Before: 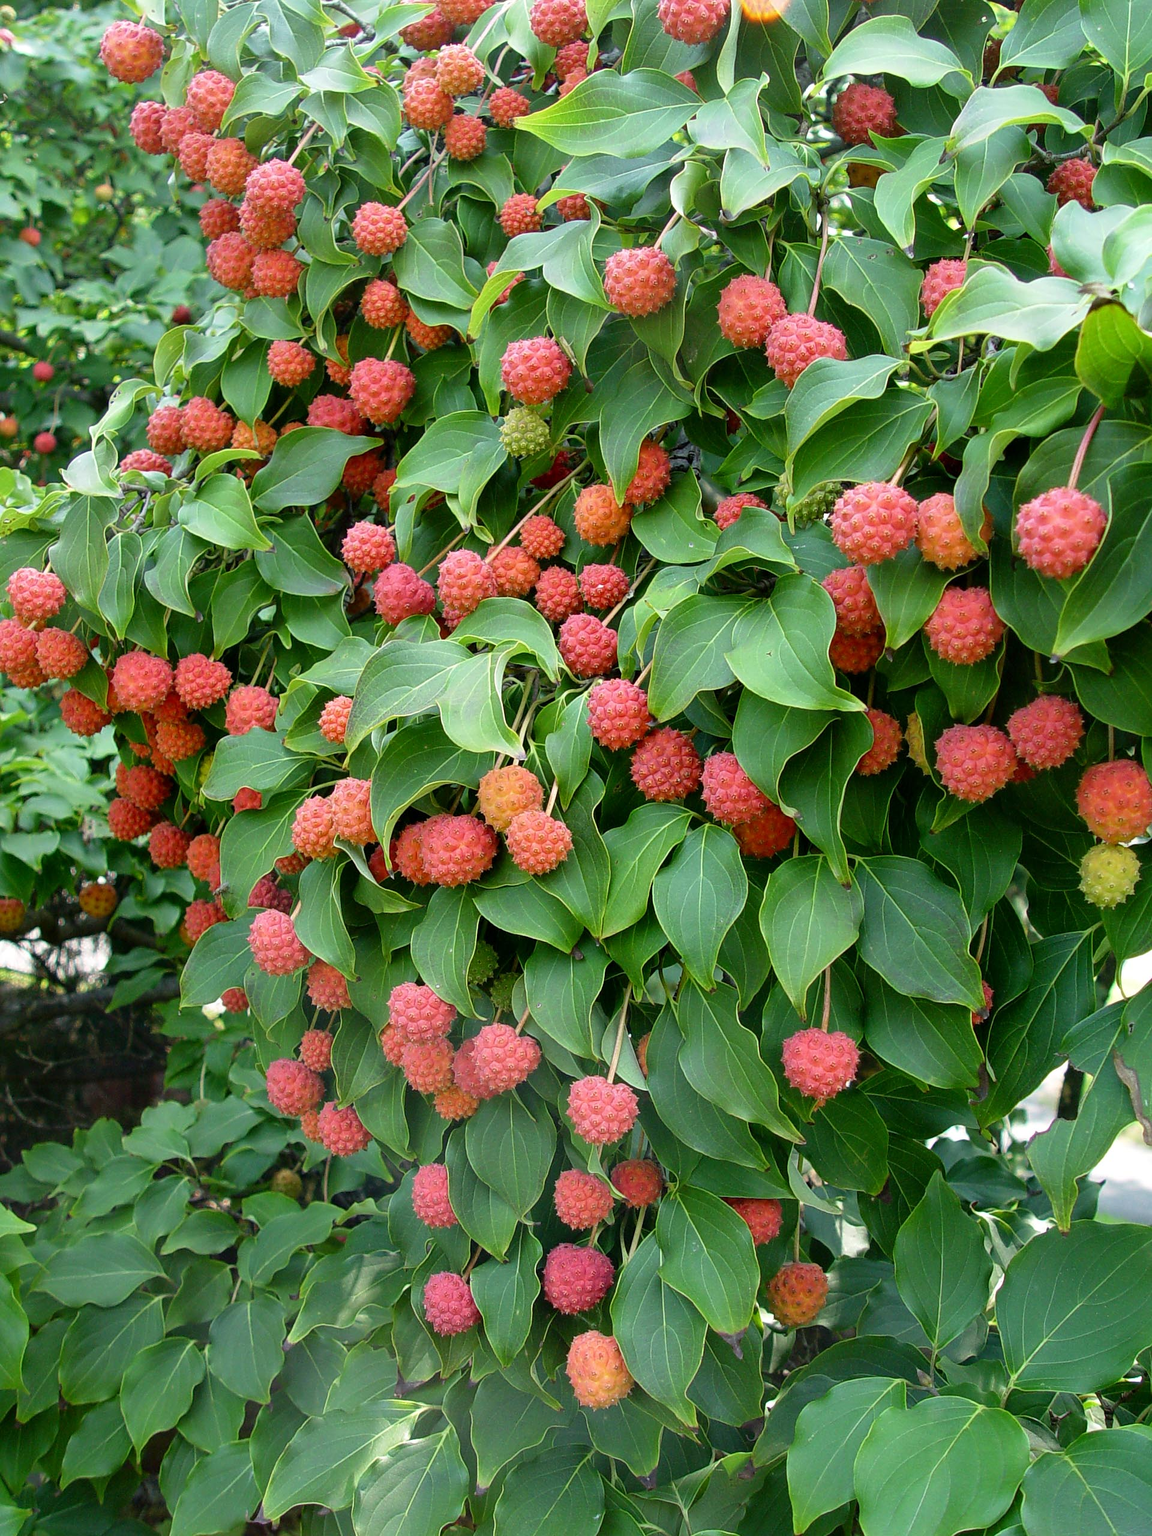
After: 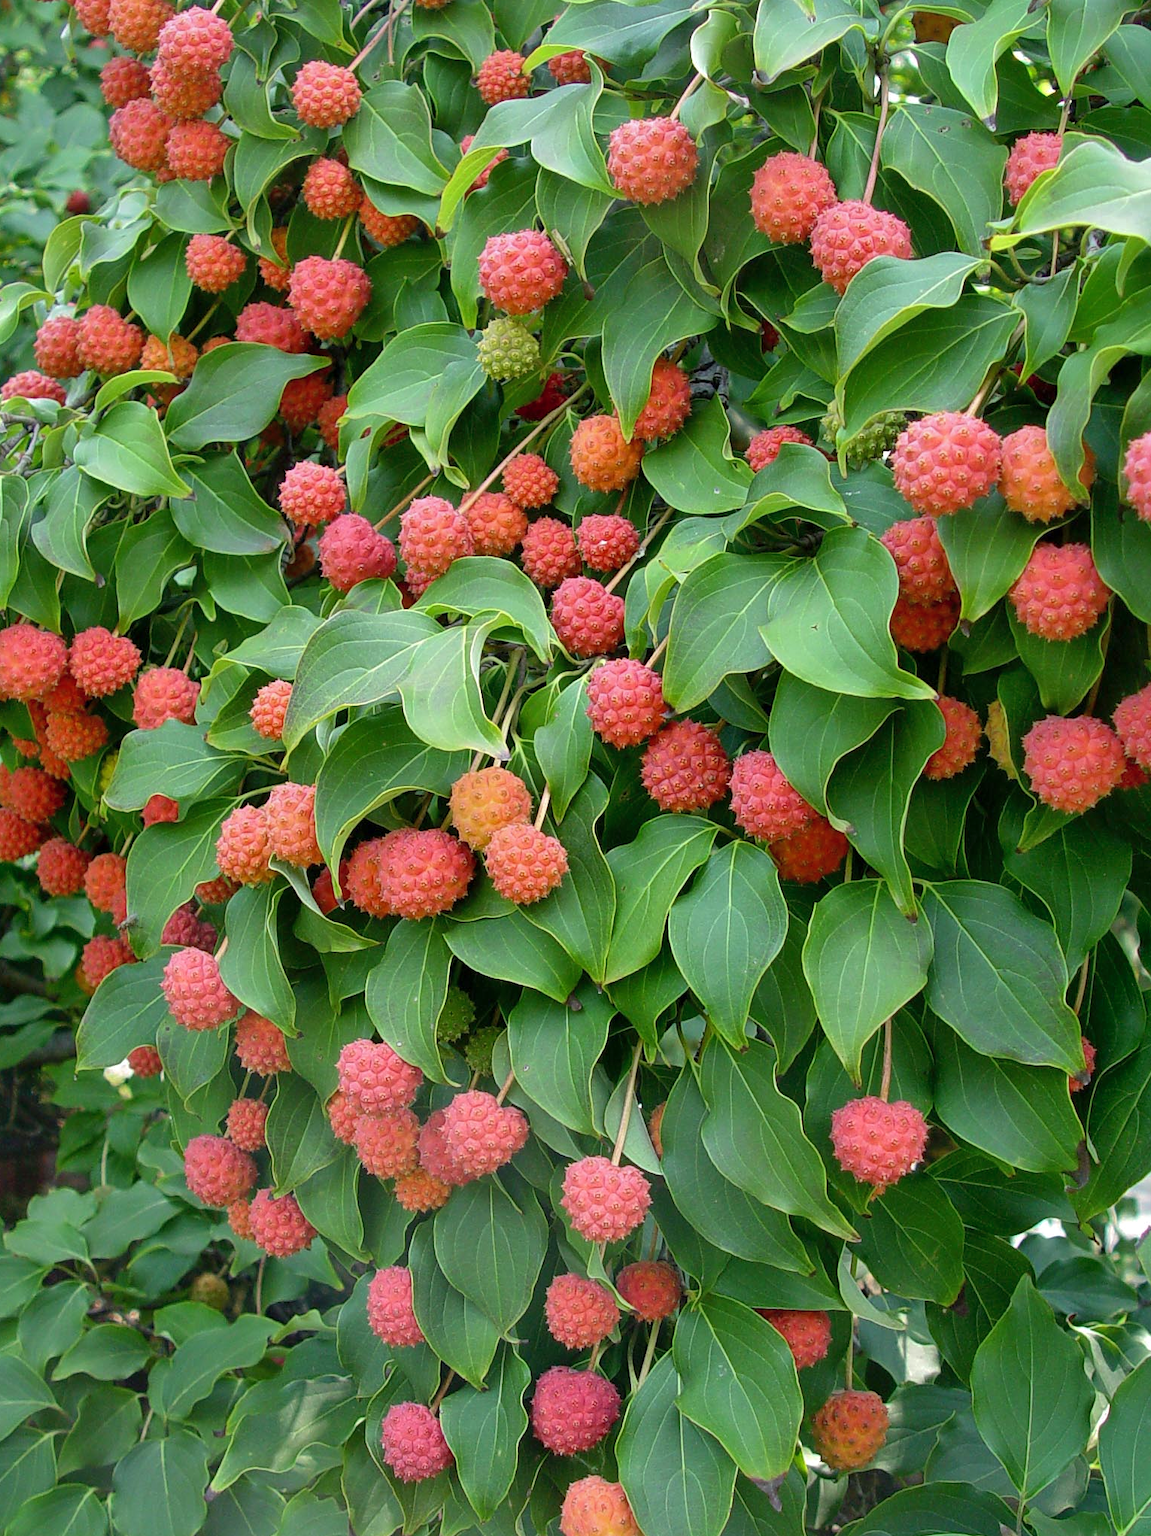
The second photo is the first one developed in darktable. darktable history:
exposure: exposure 0.026 EV, compensate exposure bias true, compensate highlight preservation false
crop and rotate: left 10.411%, top 10.018%, right 9.82%, bottom 10.212%
shadows and highlights: on, module defaults
